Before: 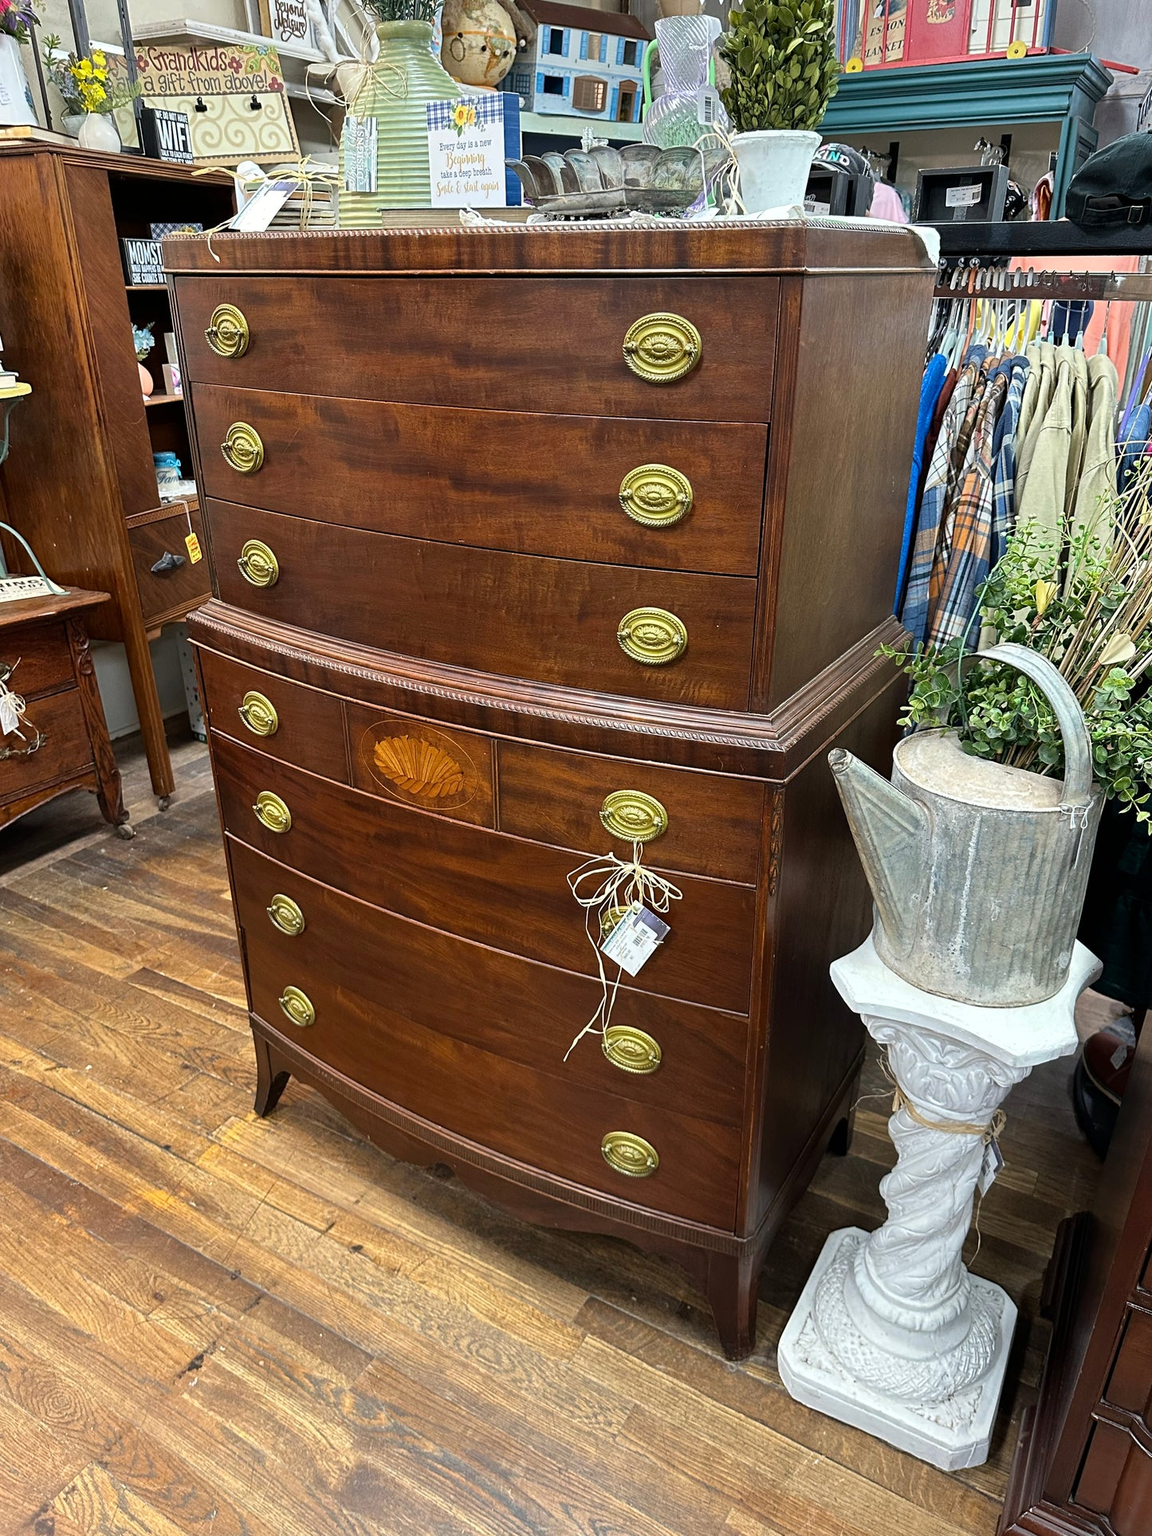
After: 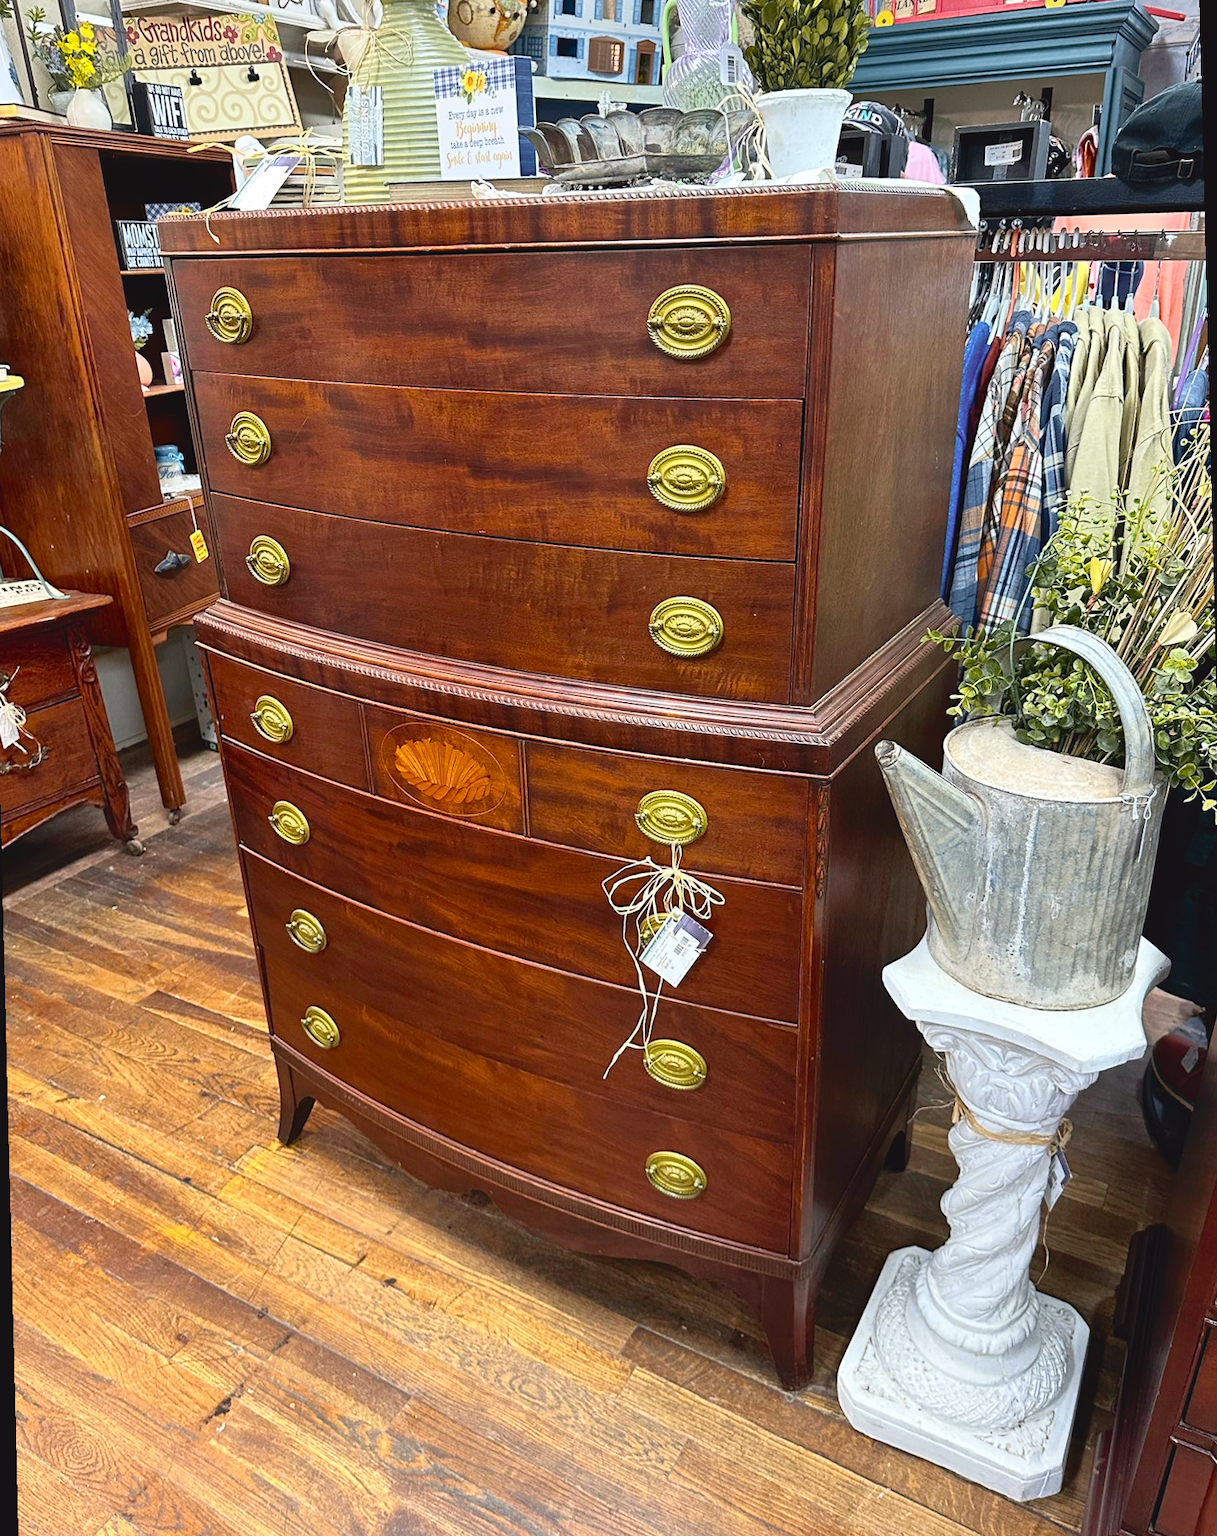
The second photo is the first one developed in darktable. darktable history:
shadows and highlights: shadows 43.06, highlights 6.94
rotate and perspective: rotation -1.42°, crop left 0.016, crop right 0.984, crop top 0.035, crop bottom 0.965
tone equalizer: on, module defaults
tone curve: curves: ch0 [(0, 0.036) (0.119, 0.115) (0.461, 0.479) (0.715, 0.767) (0.817, 0.865) (1, 0.998)]; ch1 [(0, 0) (0.377, 0.416) (0.44, 0.461) (0.487, 0.49) (0.514, 0.525) (0.538, 0.561) (0.67, 0.713) (1, 1)]; ch2 [(0, 0) (0.38, 0.405) (0.463, 0.445) (0.492, 0.486) (0.529, 0.533) (0.578, 0.59) (0.653, 0.698) (1, 1)], color space Lab, independent channels, preserve colors none
